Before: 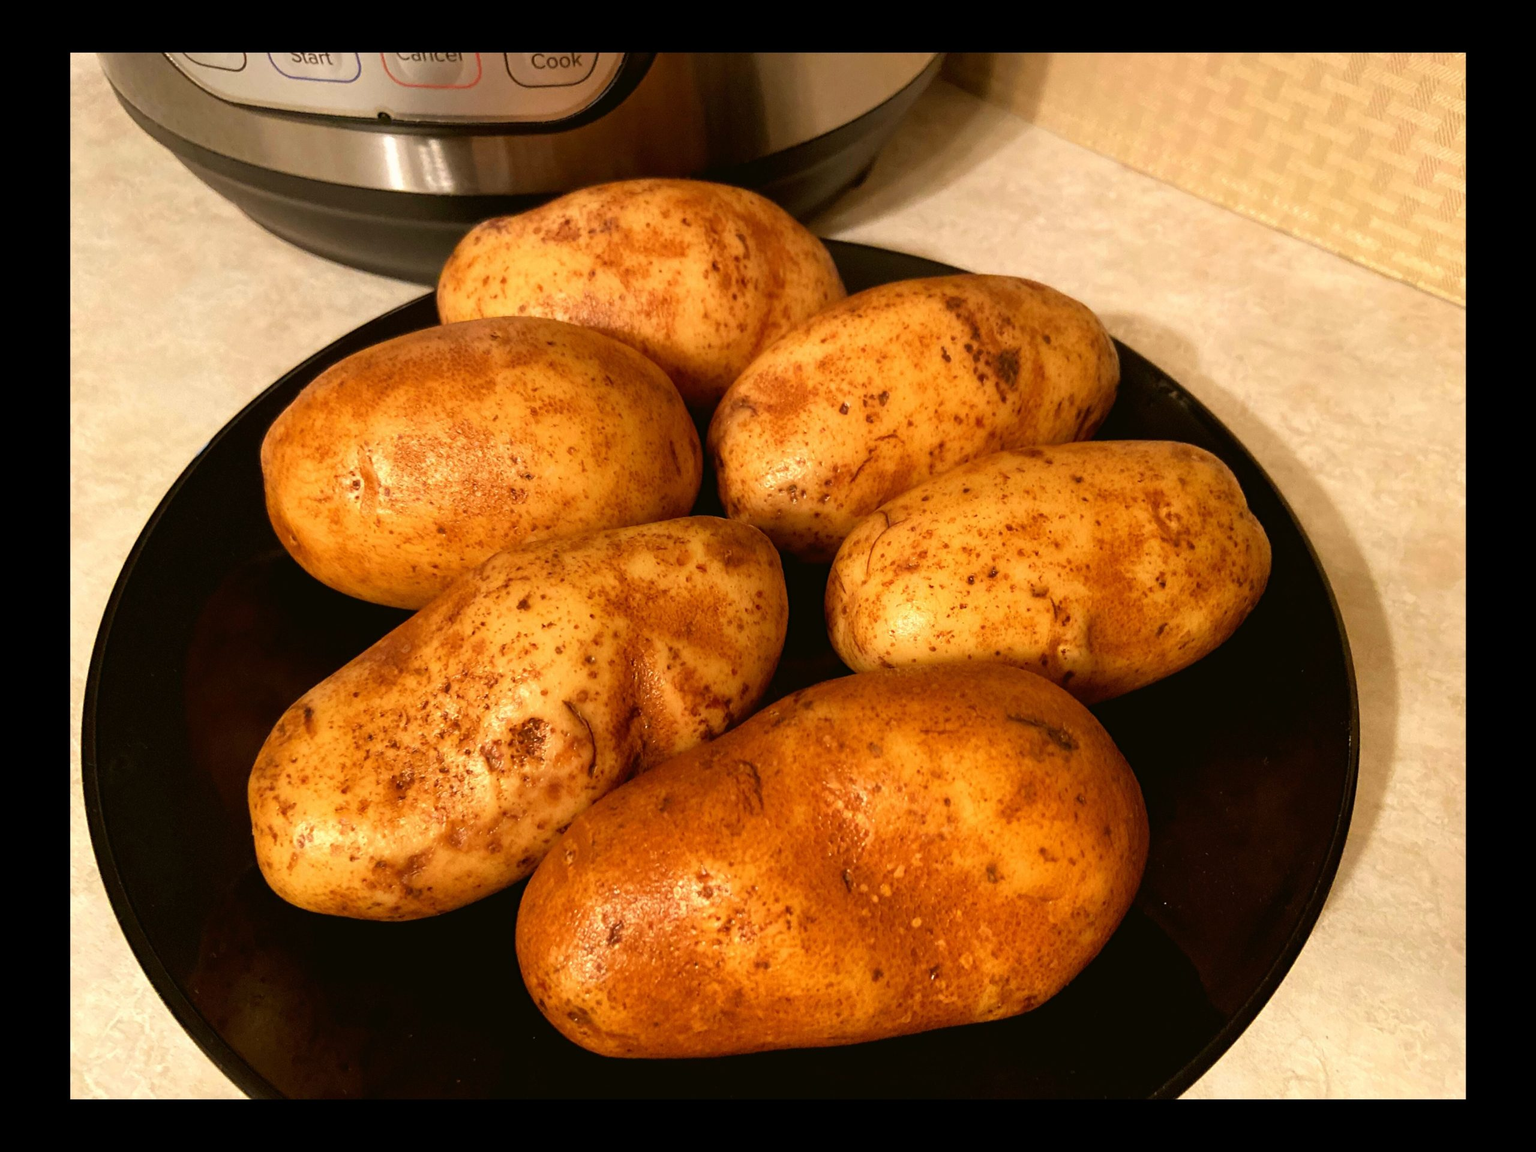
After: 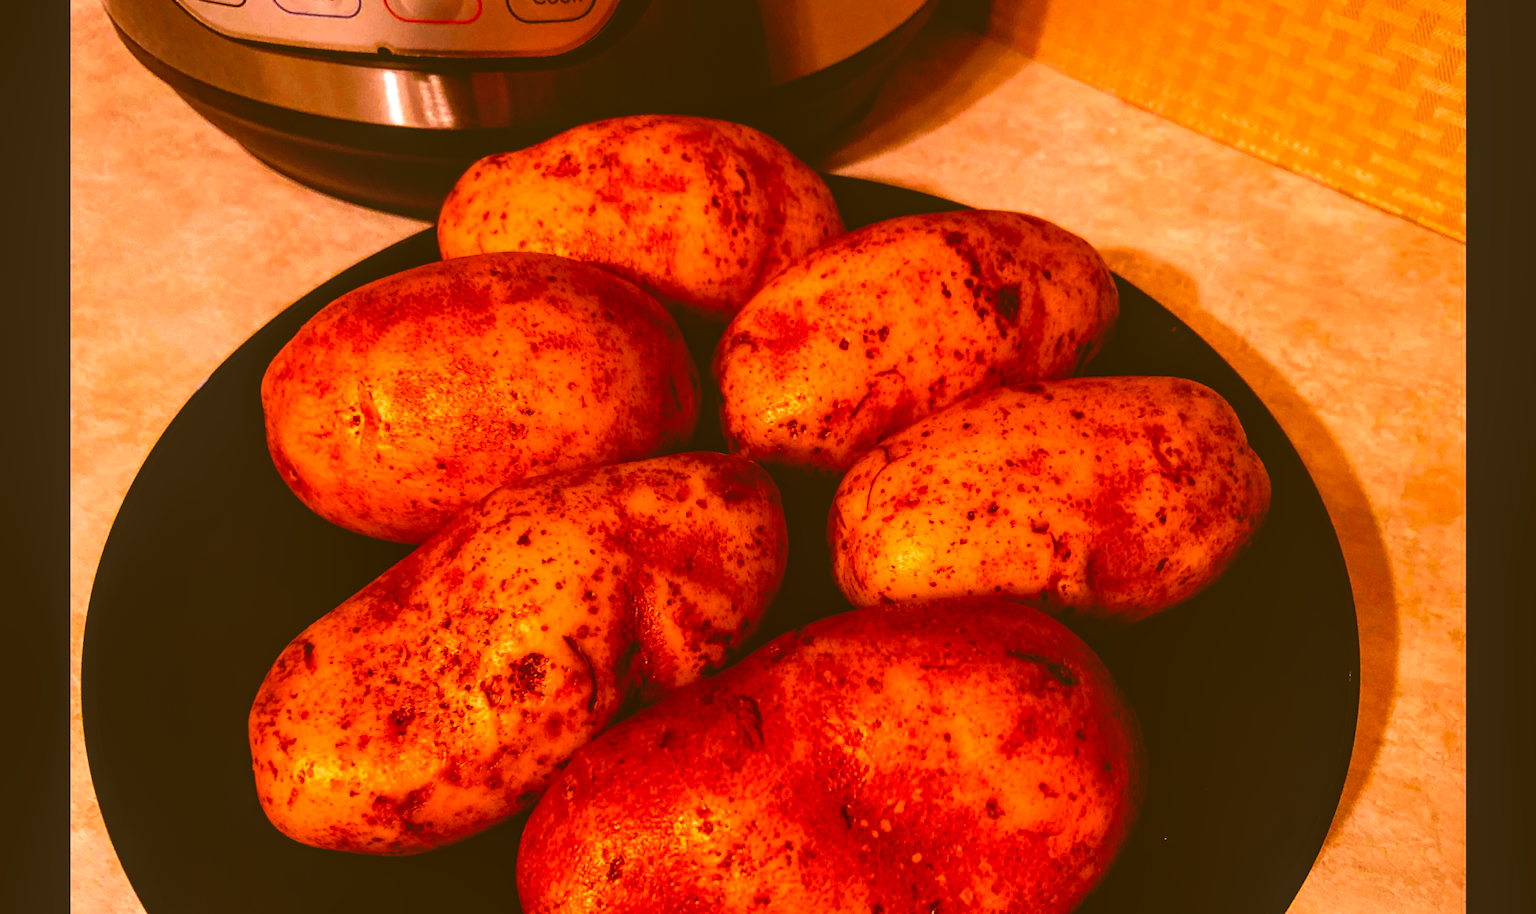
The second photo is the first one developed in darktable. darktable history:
base curve: curves: ch0 [(0, 0.02) (0.083, 0.036) (1, 1)], preserve colors none
white balance: red 1.188, blue 1.11
crop and rotate: top 5.667%, bottom 14.937%
local contrast: on, module defaults
color zones: curves: ch0 [(0.203, 0.433) (0.607, 0.517) (0.697, 0.696) (0.705, 0.897)]
color correction: highlights a* -5.3, highlights b* 9.8, shadows a* 9.8, shadows b* 24.26
color balance rgb: perceptual saturation grading › global saturation 30%
